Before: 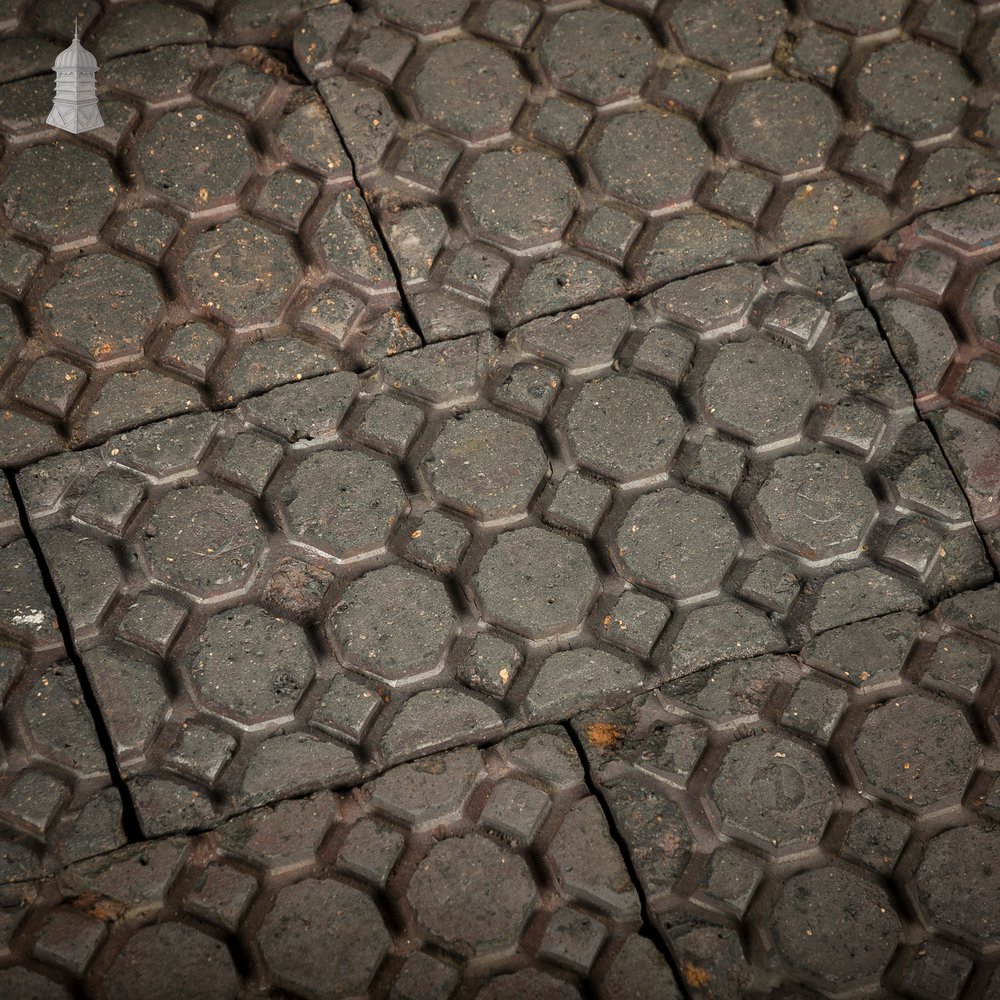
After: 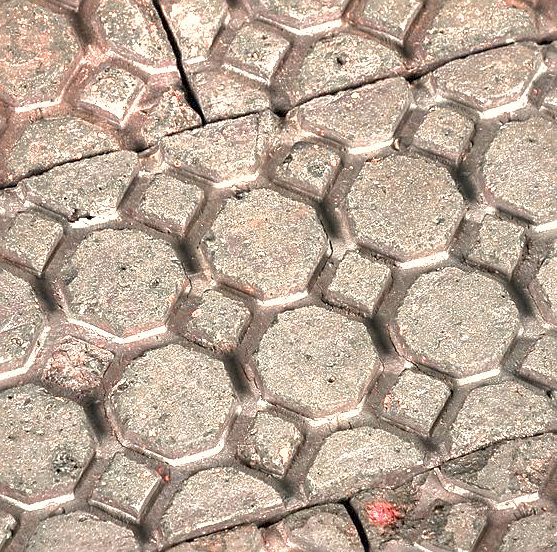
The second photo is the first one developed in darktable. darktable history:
color zones: curves: ch2 [(0, 0.488) (0.143, 0.417) (0.286, 0.212) (0.429, 0.179) (0.571, 0.154) (0.714, 0.415) (0.857, 0.495) (1, 0.488)]
shadows and highlights: on, module defaults
sharpen: on, module defaults
crop and rotate: left 22.023%, top 22.195%, right 22.255%, bottom 22.507%
exposure: black level correction 0, exposure 1.963 EV, compensate exposure bias true, compensate highlight preservation false
